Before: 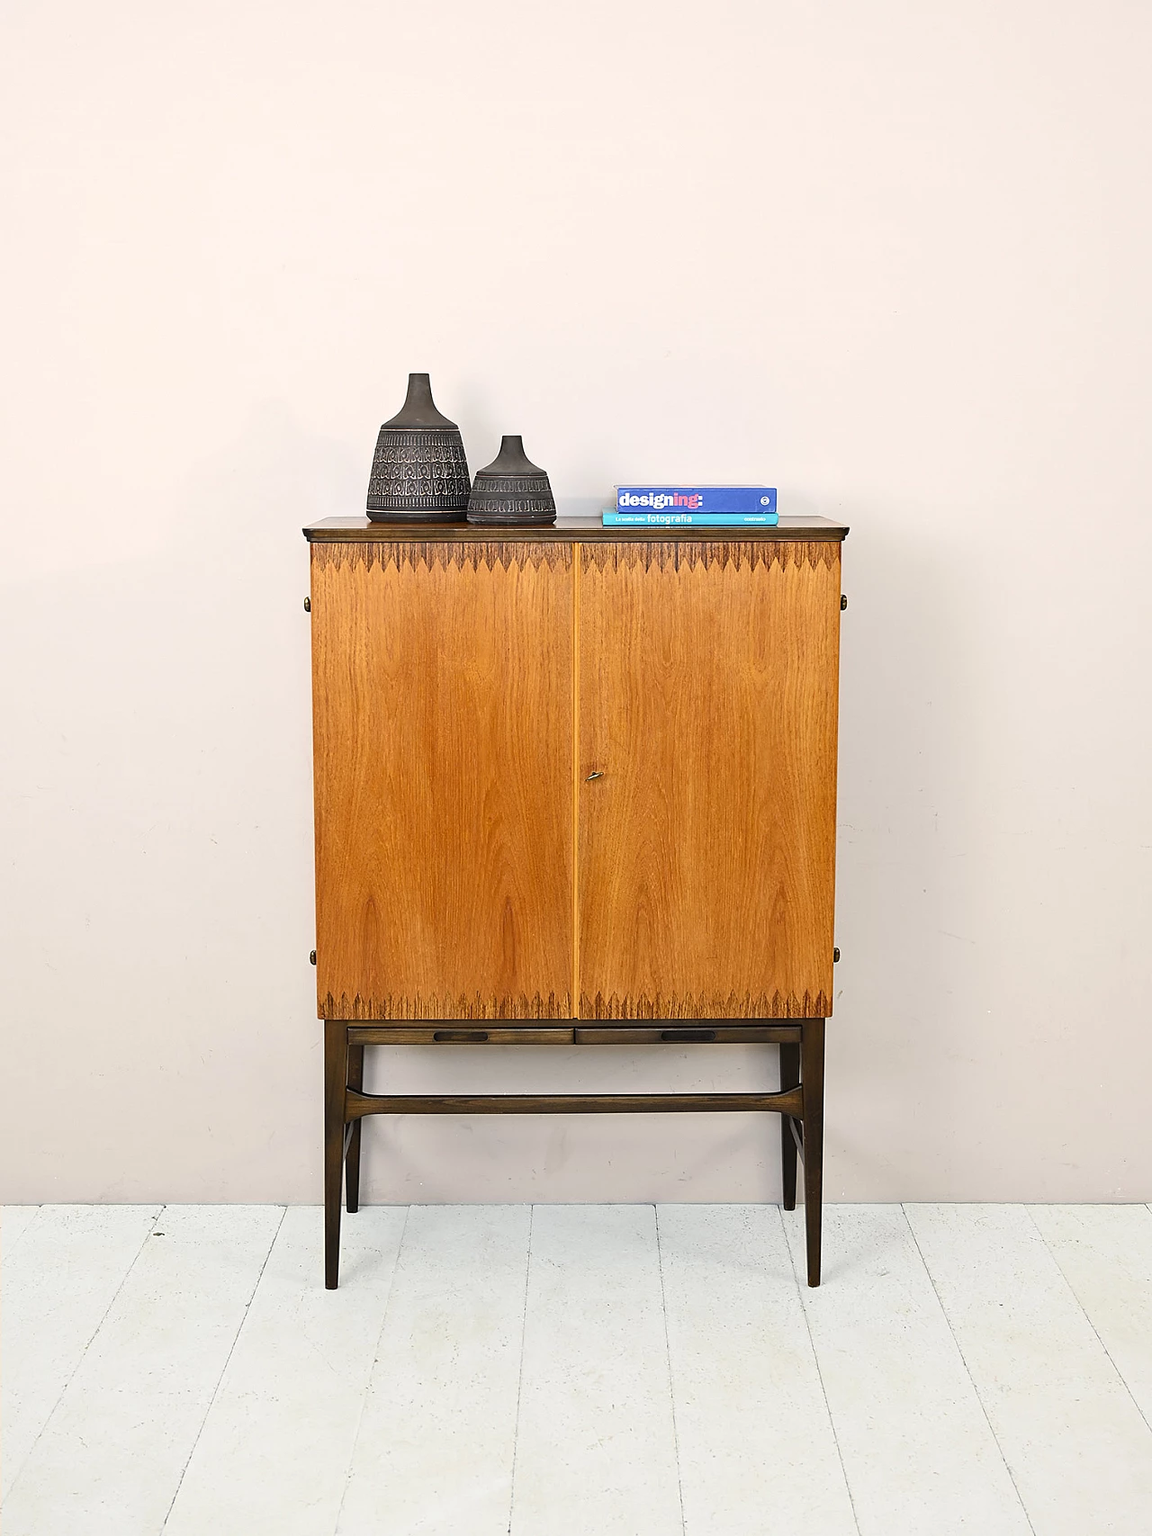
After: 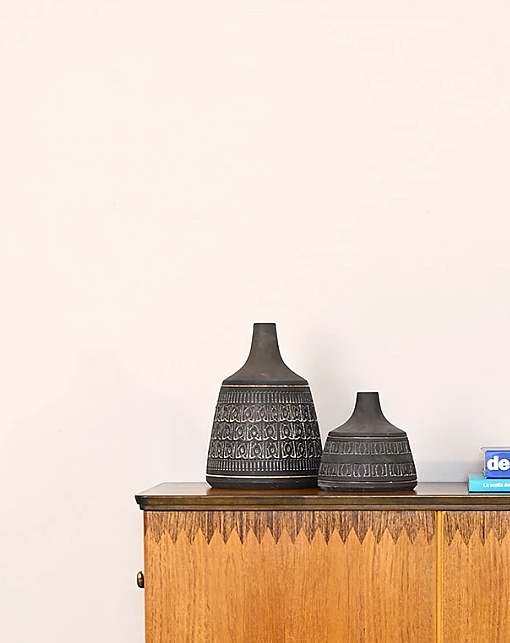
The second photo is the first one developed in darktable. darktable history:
crop: left 15.769%, top 5.445%, right 44.317%, bottom 56.839%
